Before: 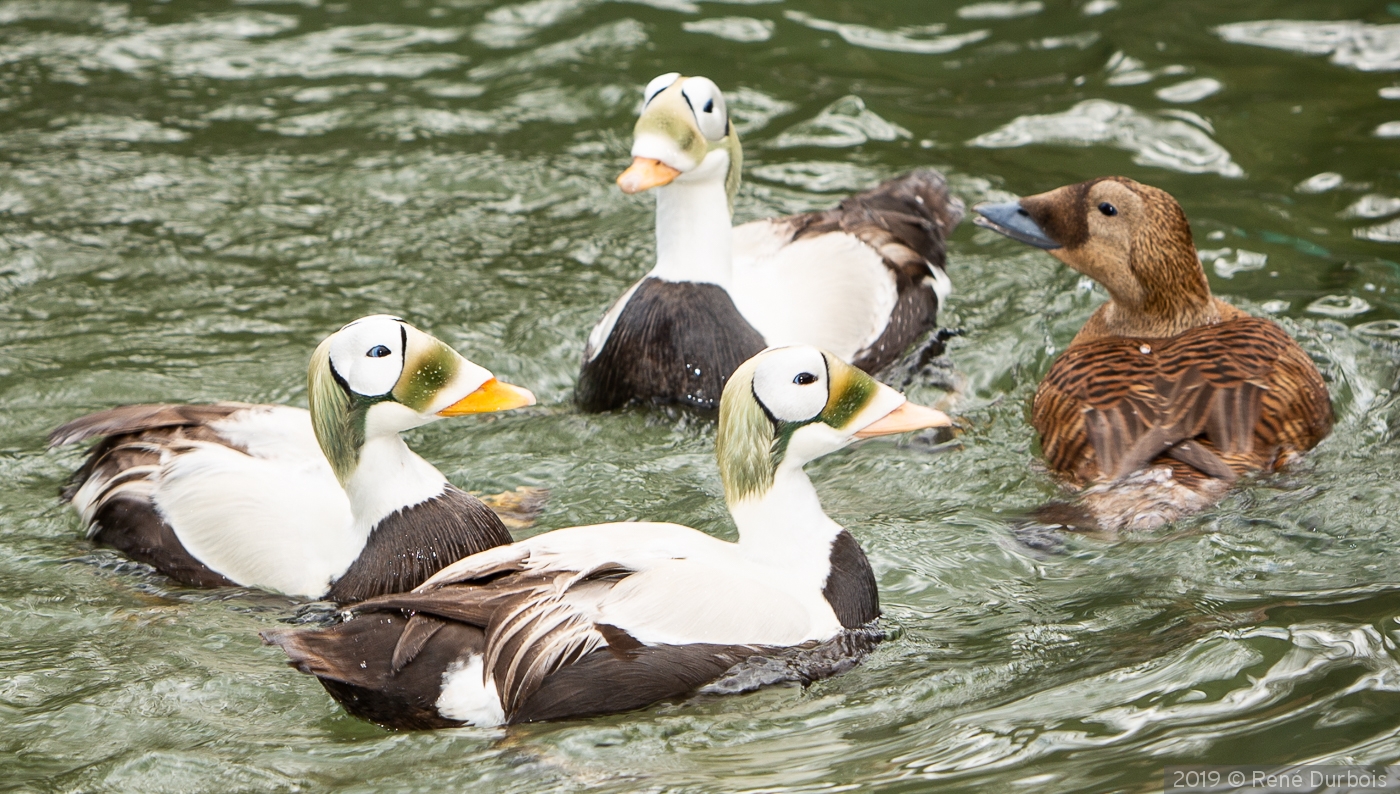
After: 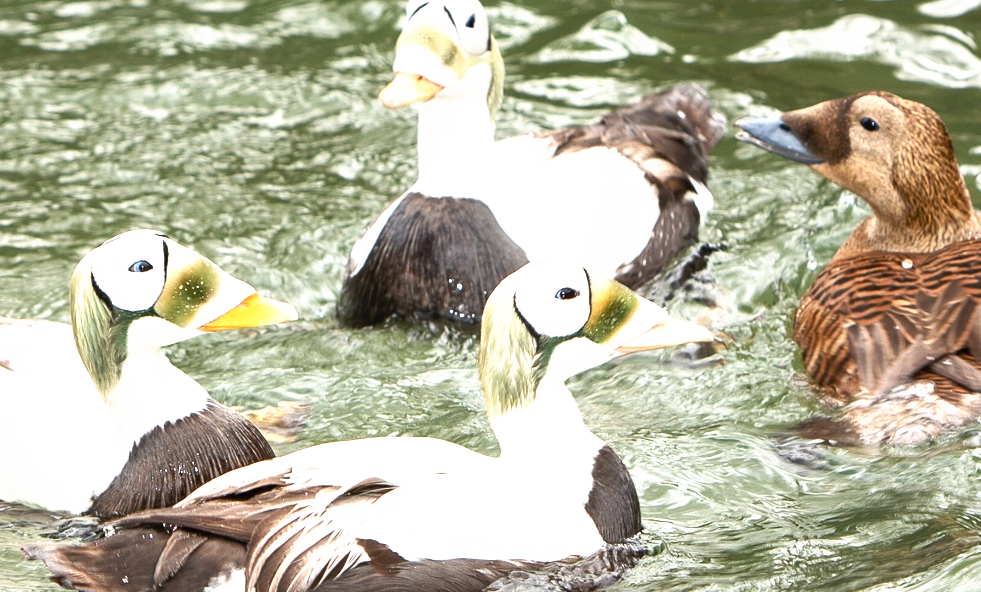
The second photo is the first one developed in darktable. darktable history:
crop and rotate: left 17.047%, top 10.782%, right 12.859%, bottom 14.659%
color balance rgb: power › hue 311.68°, linear chroma grading › shadows -2.47%, linear chroma grading › highlights -14.244%, linear chroma grading › global chroma -9.666%, linear chroma grading › mid-tones -9.99%, perceptual saturation grading › global saturation 17.231%
tone curve: curves: ch0 [(0, 0) (0.003, 0.032) (0.011, 0.036) (0.025, 0.049) (0.044, 0.075) (0.069, 0.112) (0.1, 0.151) (0.136, 0.197) (0.177, 0.241) (0.224, 0.295) (0.277, 0.355) (0.335, 0.429) (0.399, 0.512) (0.468, 0.607) (0.543, 0.702) (0.623, 0.796) (0.709, 0.903) (0.801, 0.987) (0.898, 0.997) (1, 1)], preserve colors none
